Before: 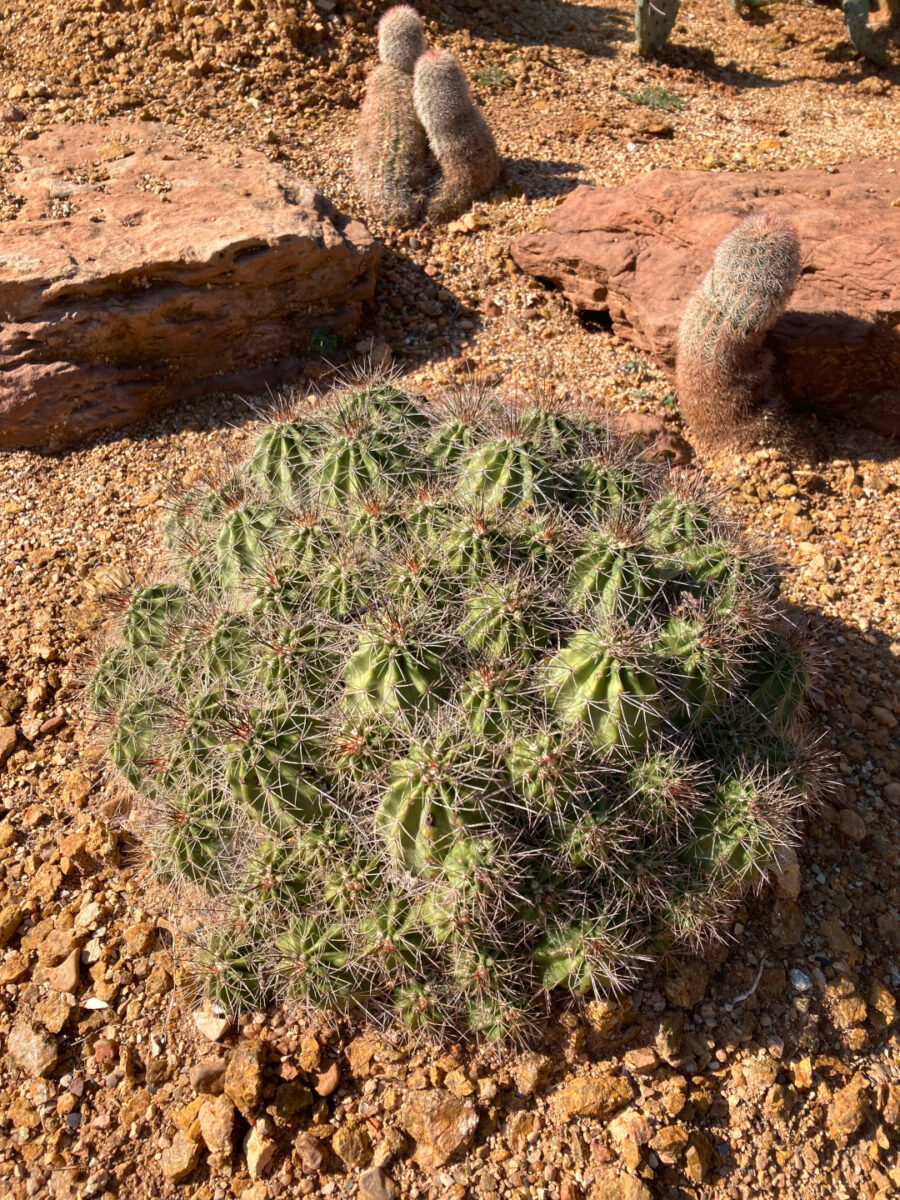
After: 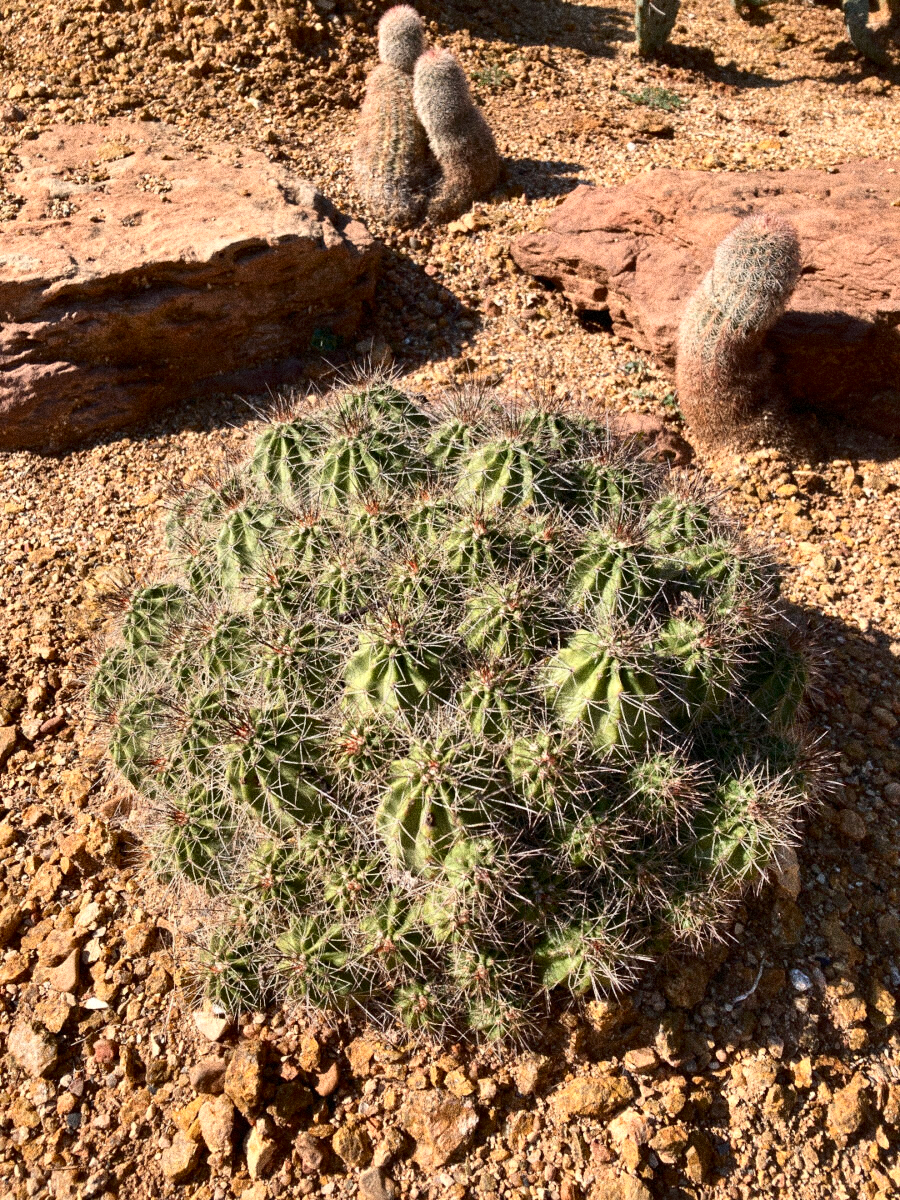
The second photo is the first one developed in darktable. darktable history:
shadows and highlights: white point adjustment 1, soften with gaussian
contrast brightness saturation: contrast 0.22
grain: coarseness 14.49 ISO, strength 48.04%, mid-tones bias 35%
